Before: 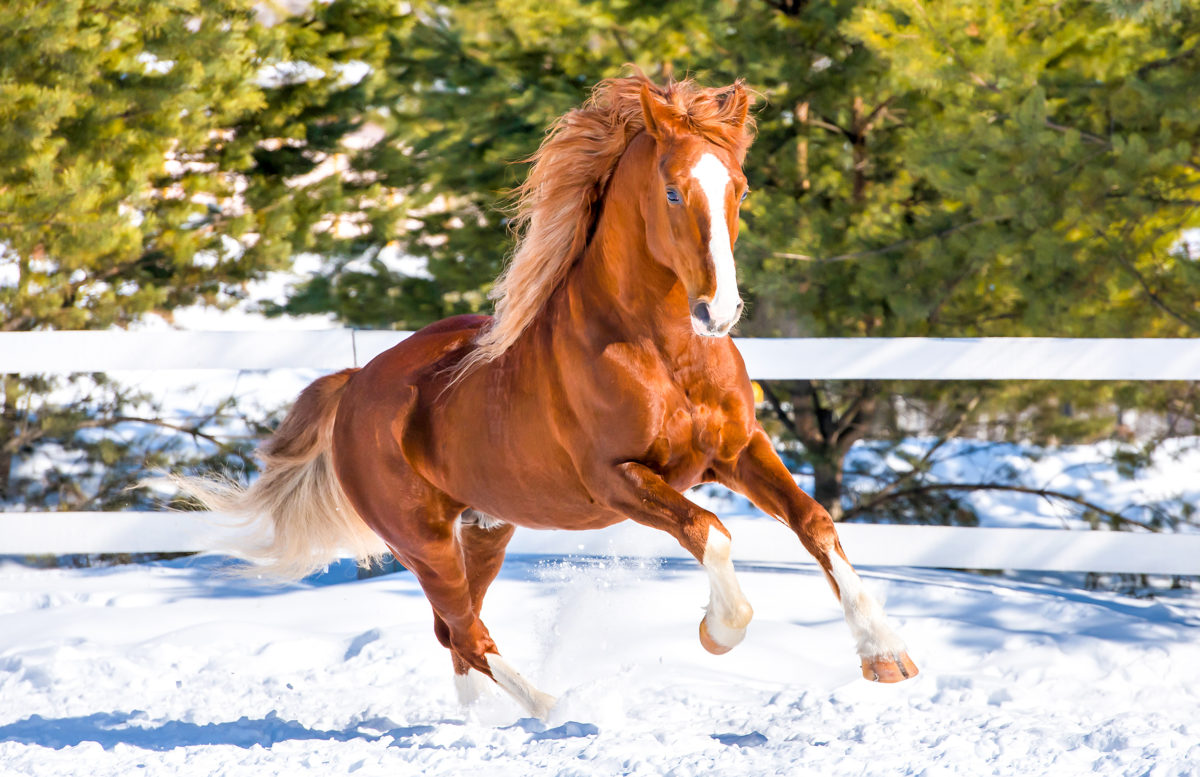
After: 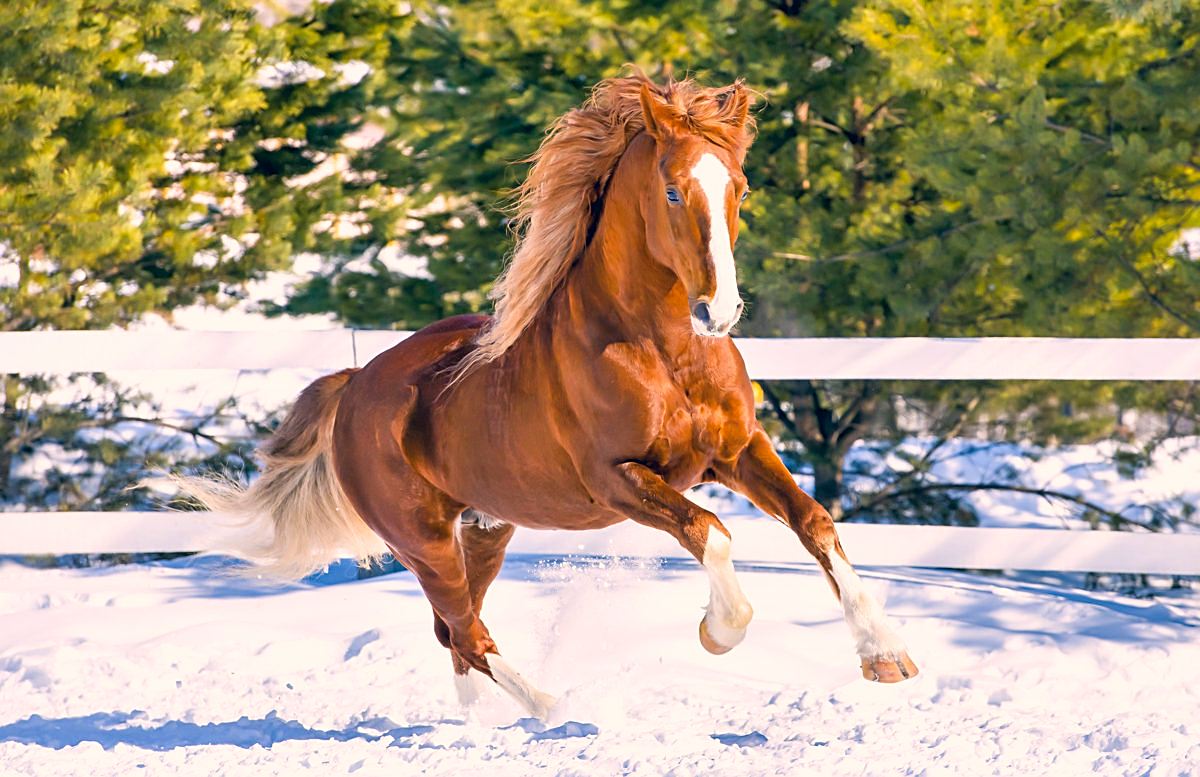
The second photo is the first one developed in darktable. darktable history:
color correction: highlights a* 10.32, highlights b* 14.66, shadows a* -9.59, shadows b* -15.02
white balance: red 0.967, blue 1.049
sharpen: on, module defaults
